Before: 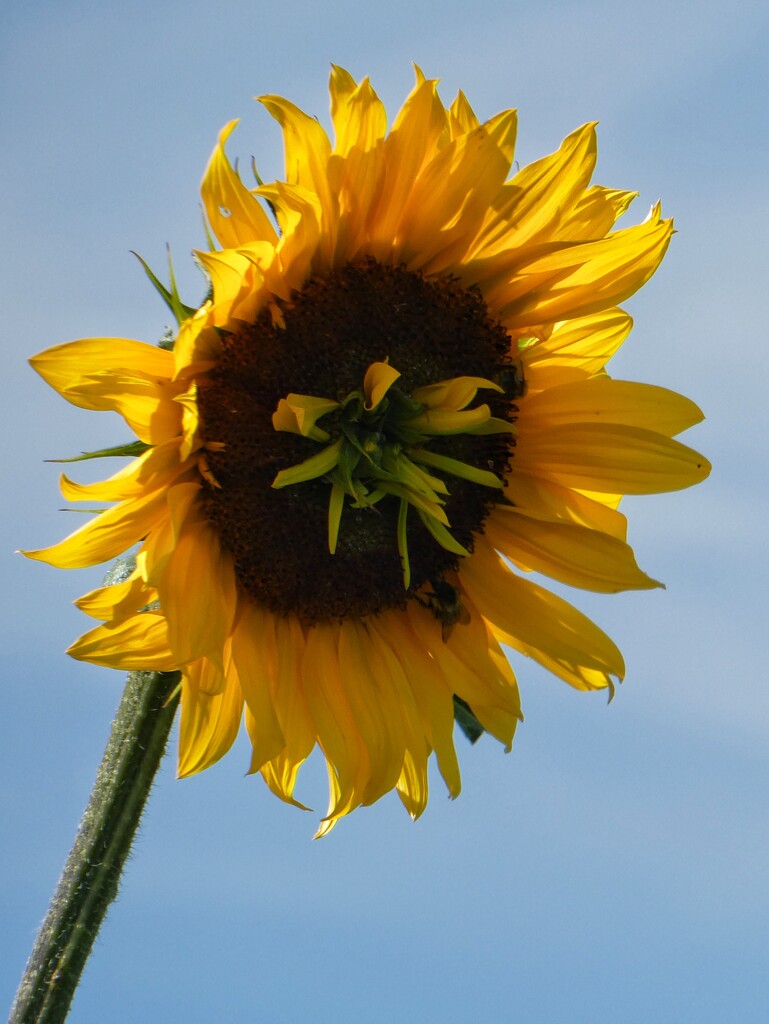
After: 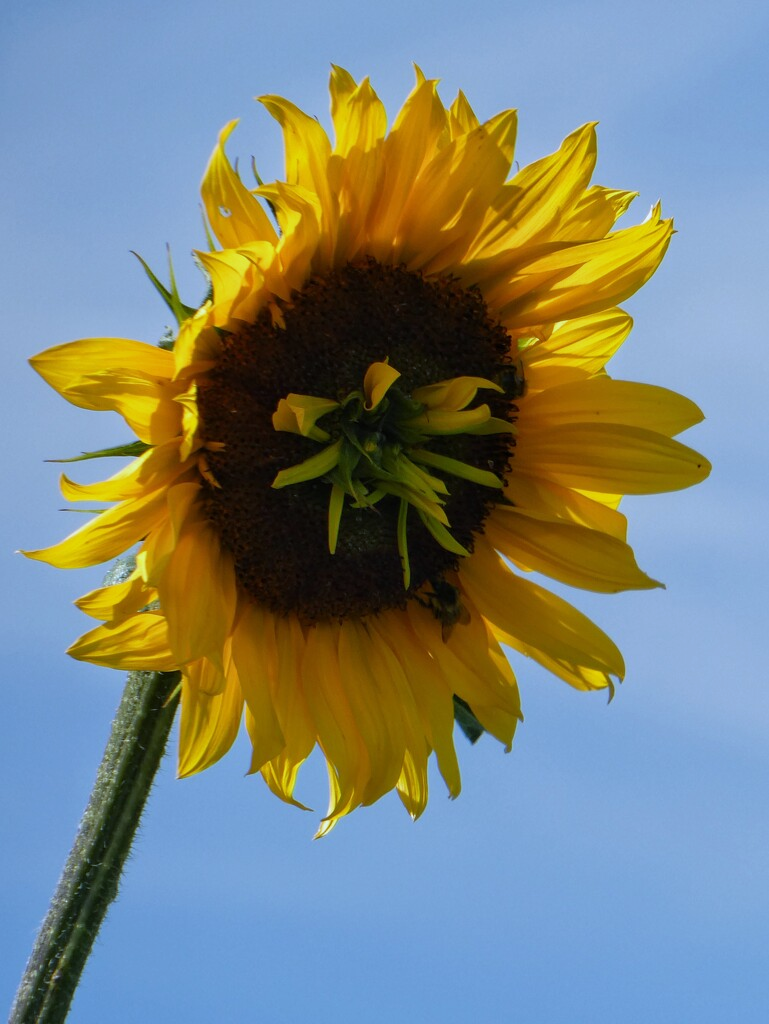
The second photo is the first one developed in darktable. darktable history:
white balance: red 0.931, blue 1.11
exposure: exposure -0.151 EV, compensate highlight preservation false
